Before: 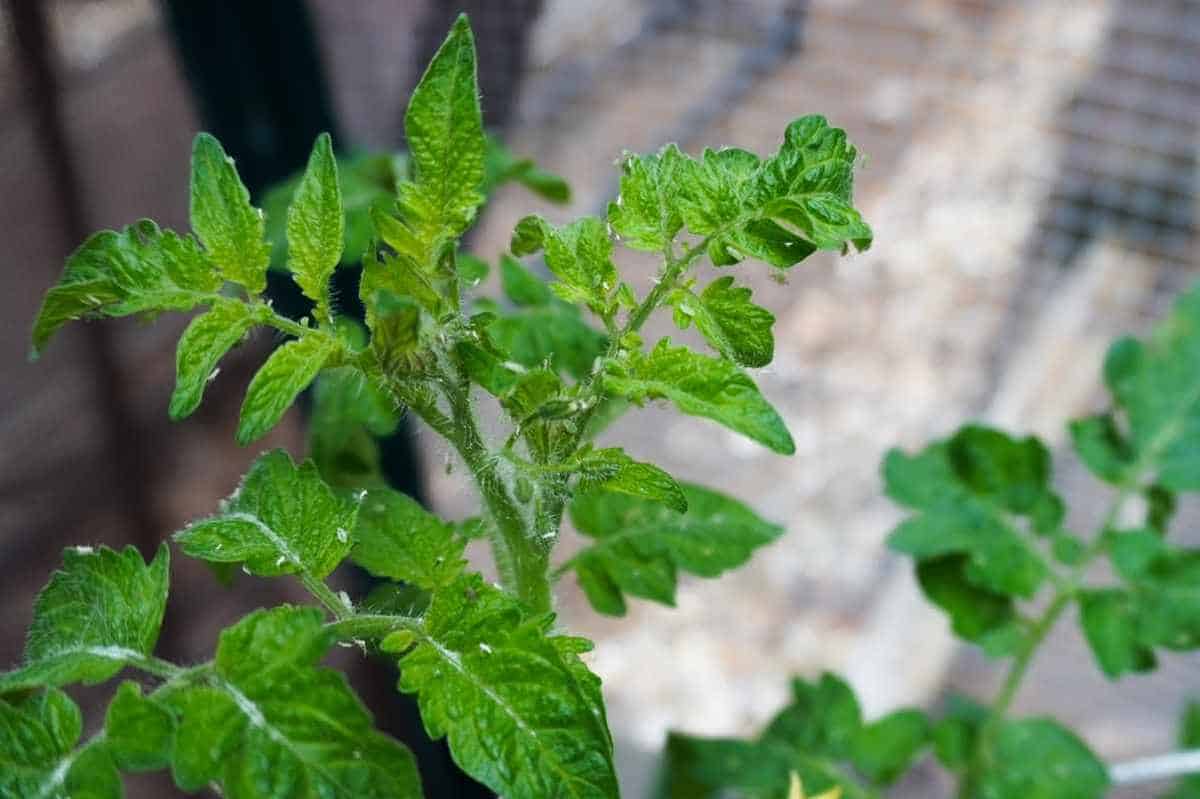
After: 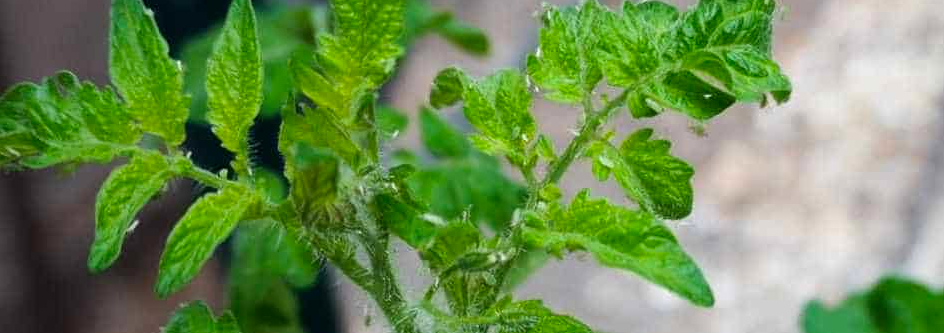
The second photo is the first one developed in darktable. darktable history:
color correction: highlights b* 0.042, saturation 1.11
crop: left 6.818%, top 18.573%, right 14.339%, bottom 39.651%
